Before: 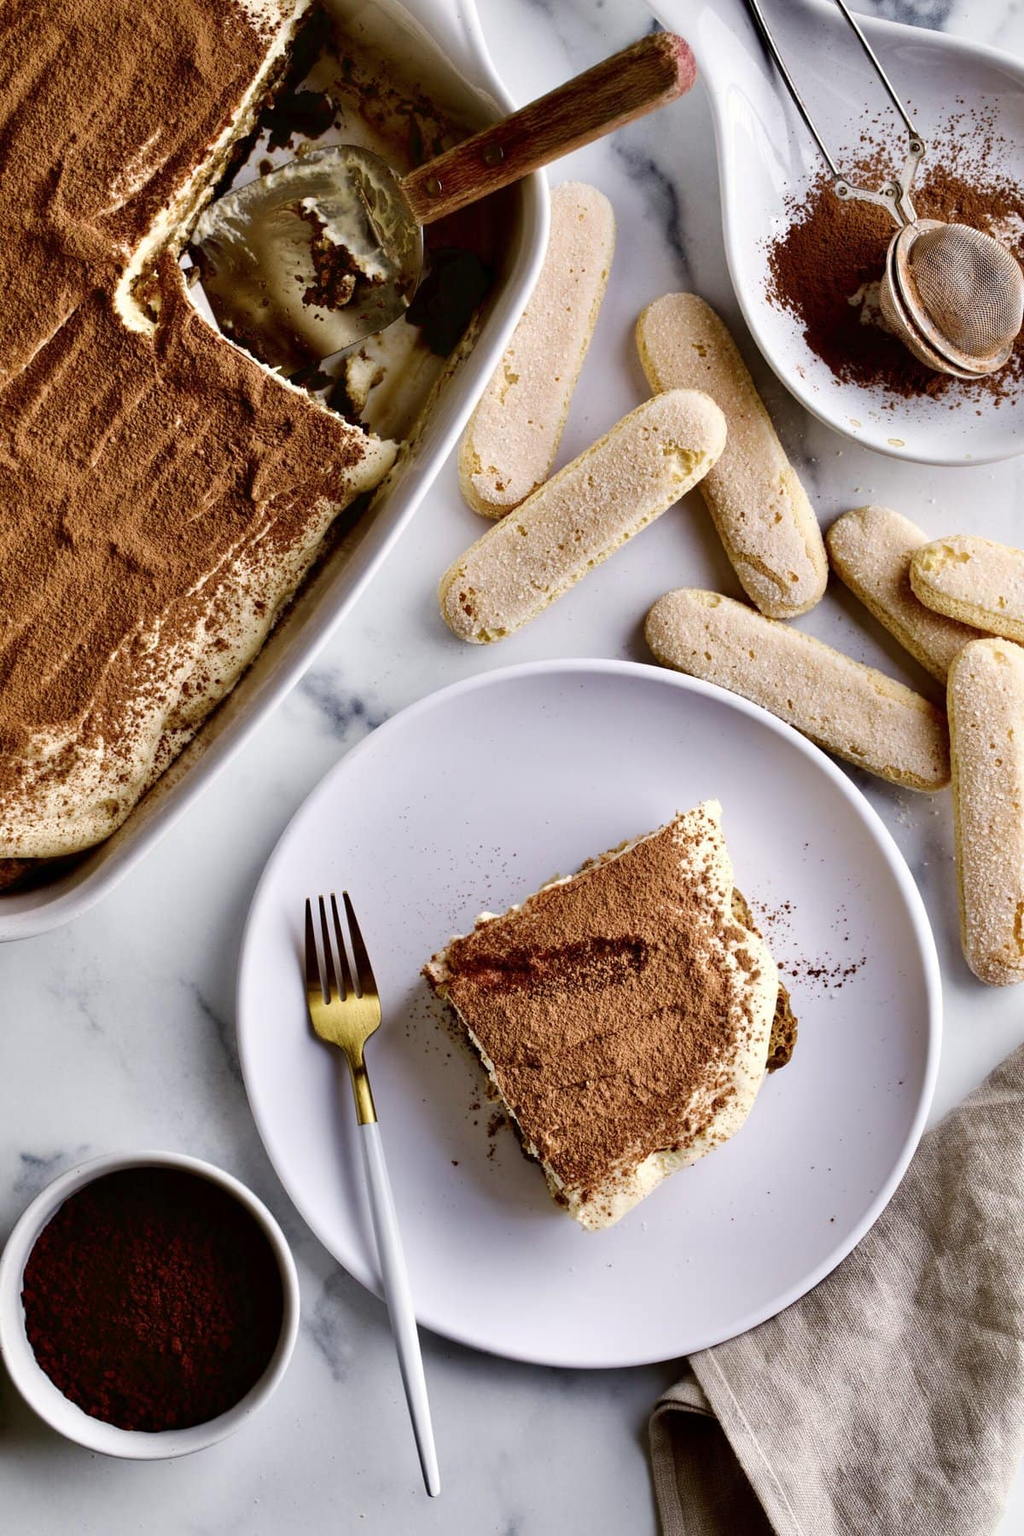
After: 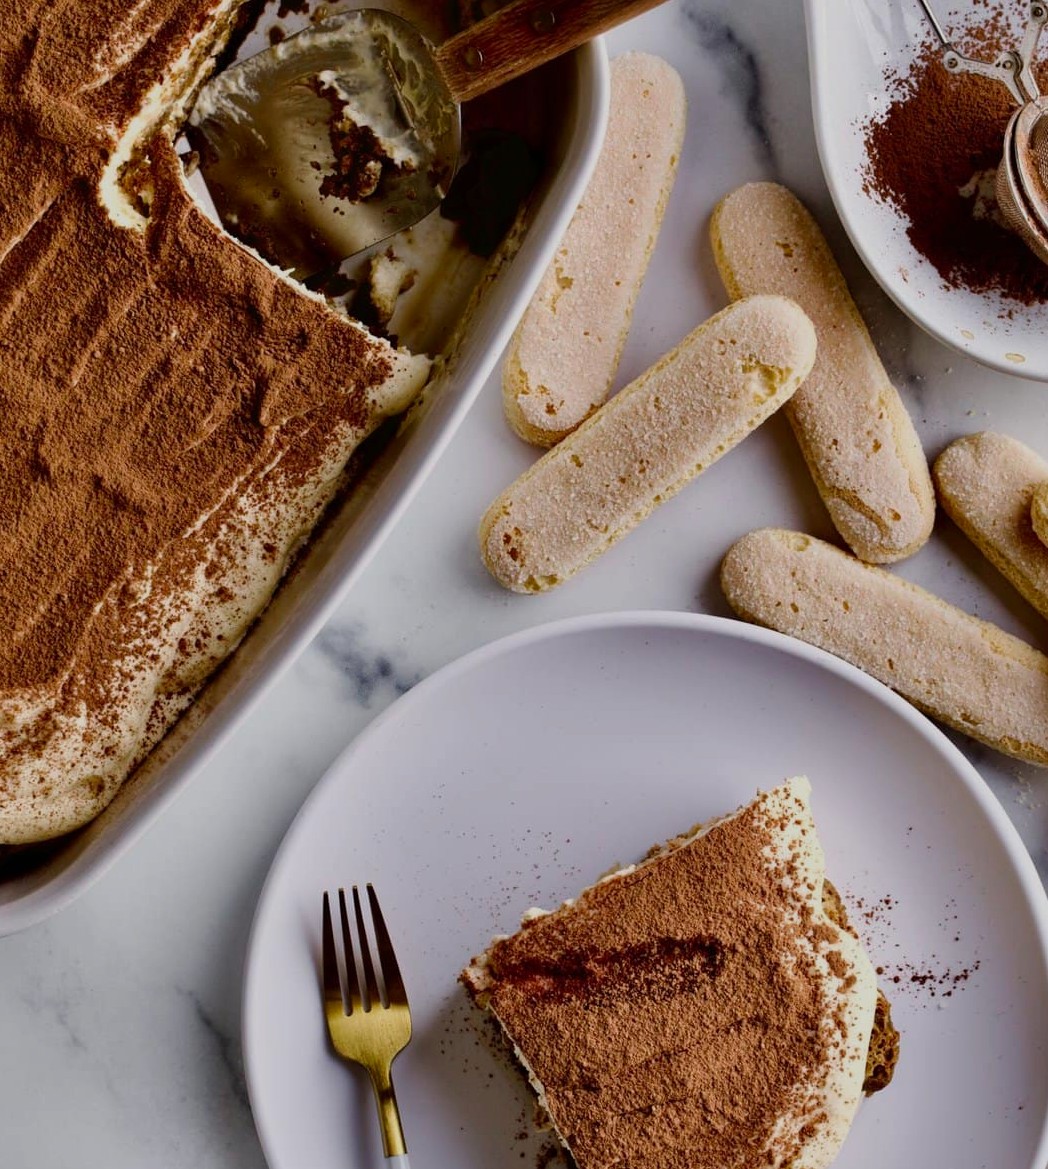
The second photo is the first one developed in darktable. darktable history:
exposure: exposure -0.606 EV, compensate exposure bias true, compensate highlight preservation false
crop: left 2.953%, top 8.959%, right 9.675%, bottom 26.06%
